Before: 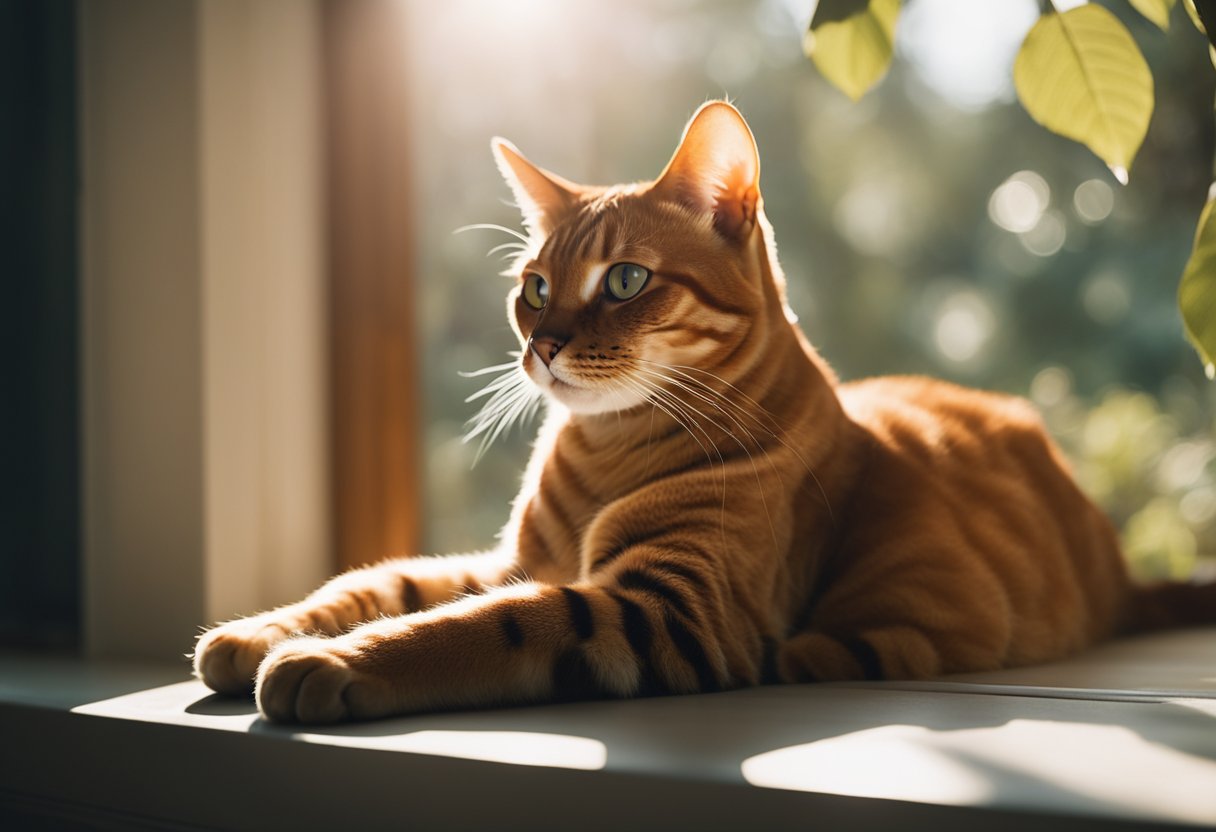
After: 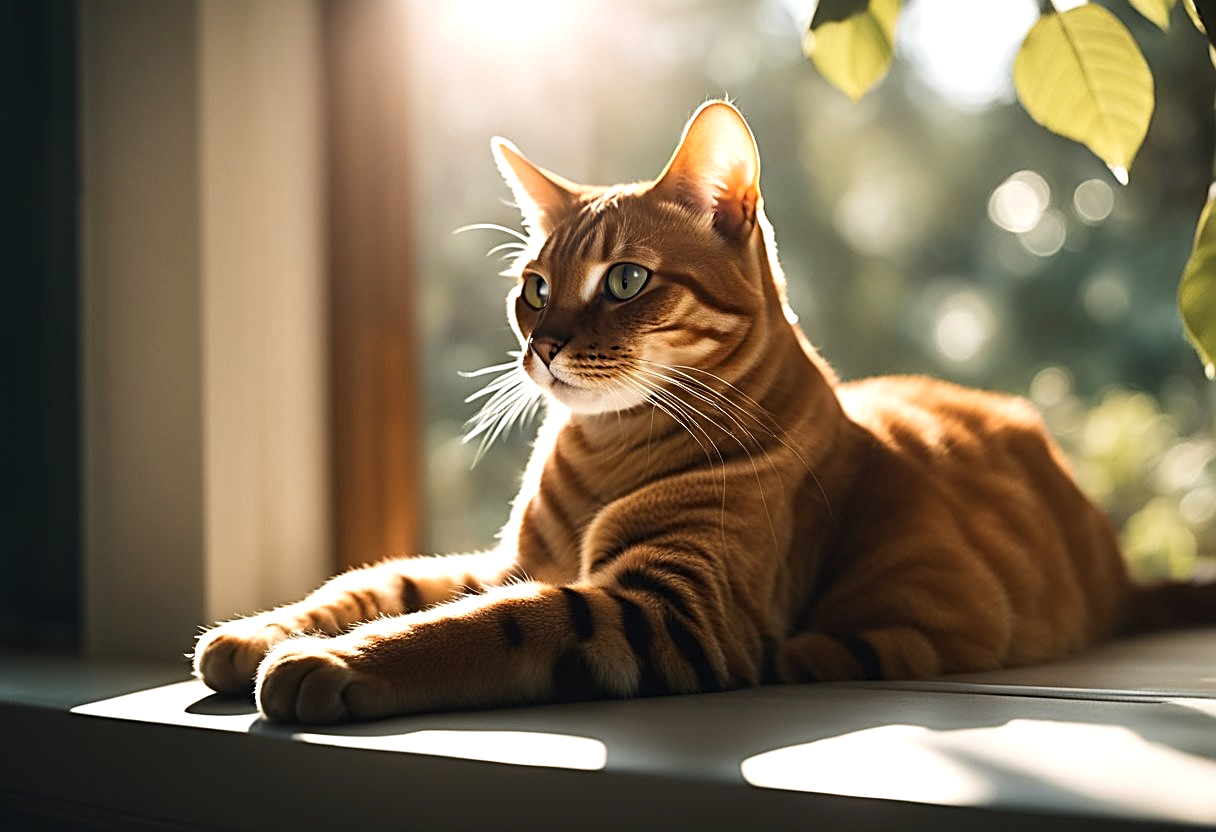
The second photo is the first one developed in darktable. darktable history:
tone equalizer: -8 EV -0.417 EV, -7 EV -0.389 EV, -6 EV -0.333 EV, -5 EV -0.222 EV, -3 EV 0.222 EV, -2 EV 0.333 EV, -1 EV 0.389 EV, +0 EV 0.417 EV, edges refinement/feathering 500, mask exposure compensation -1.57 EV, preserve details no
sharpen: radius 2.584, amount 0.688
